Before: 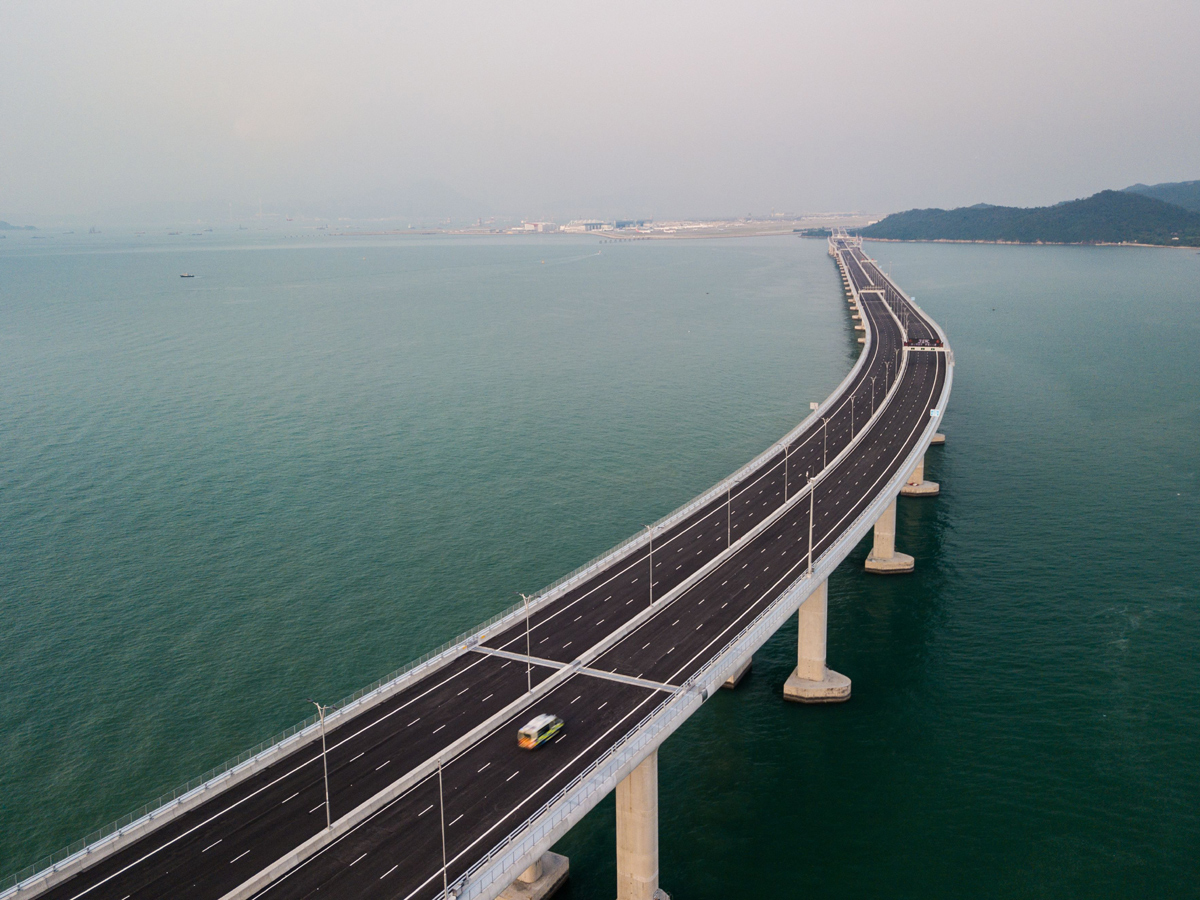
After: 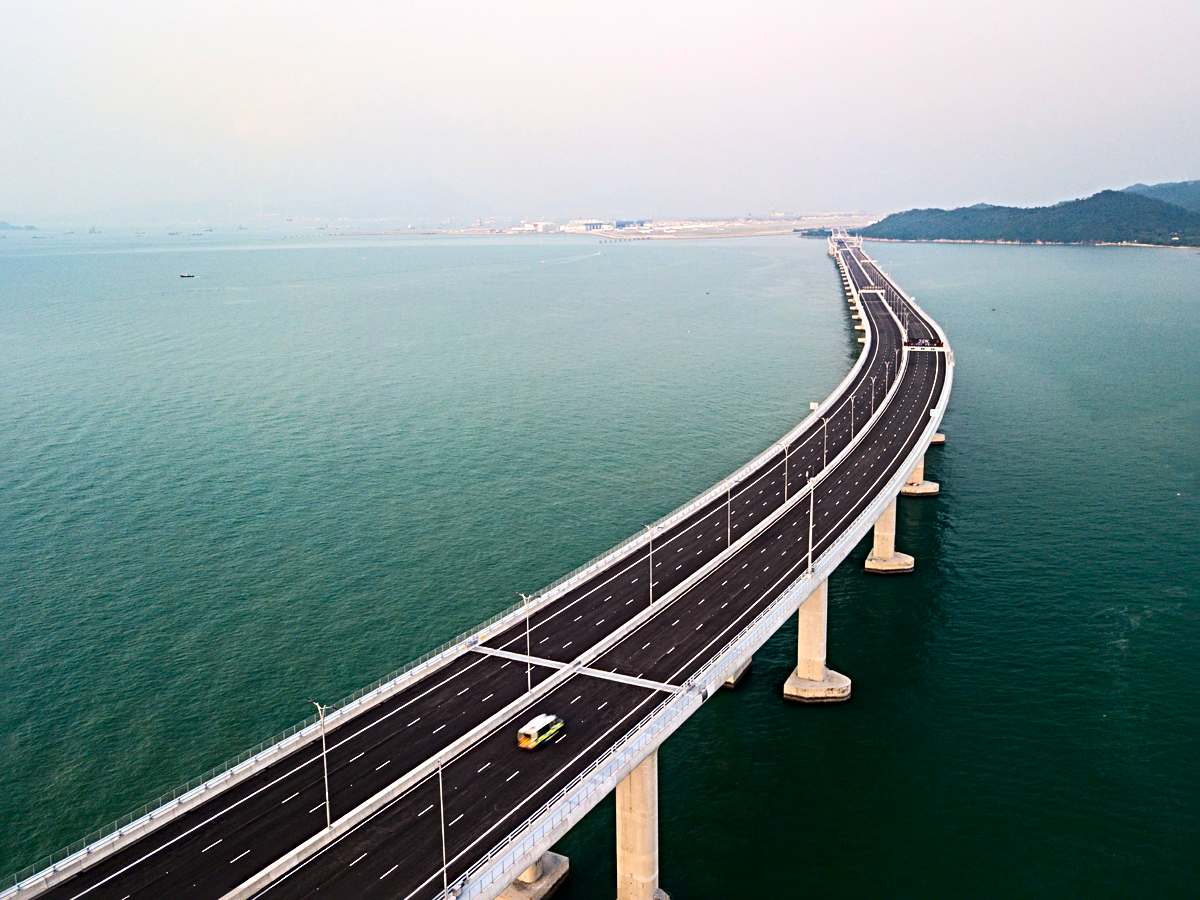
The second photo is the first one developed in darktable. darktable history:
contrast brightness saturation: contrast 0.157, saturation 0.321
tone equalizer: -8 EV -0.425 EV, -7 EV -0.382 EV, -6 EV -0.319 EV, -5 EV -0.235 EV, -3 EV 0.219 EV, -2 EV 0.314 EV, -1 EV 0.39 EV, +0 EV 0.434 EV
sharpen: radius 4.867
